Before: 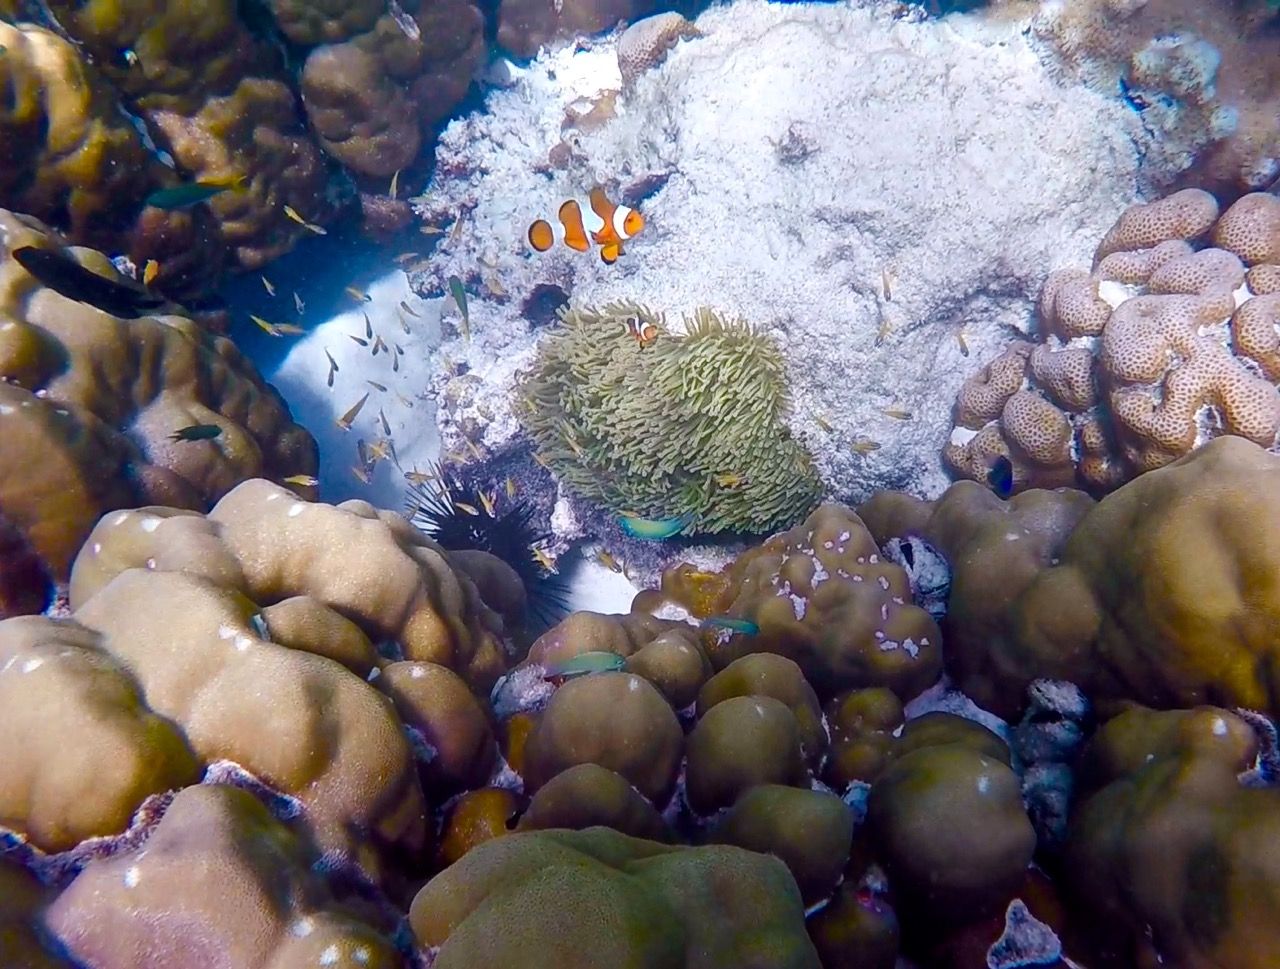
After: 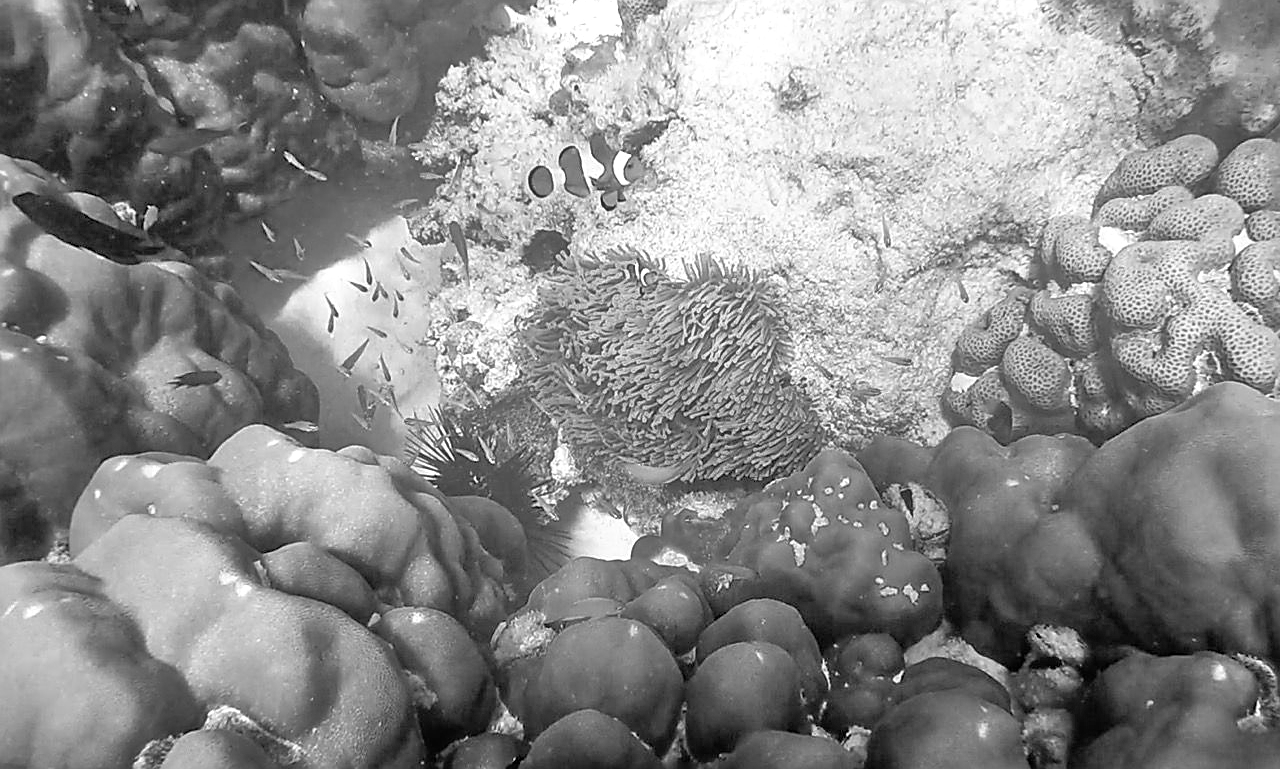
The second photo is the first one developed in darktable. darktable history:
tone equalizer: -7 EV 0.149 EV, -6 EV 0.569 EV, -5 EV 1.19 EV, -4 EV 1.34 EV, -3 EV 1.17 EV, -2 EV 0.6 EV, -1 EV 0.156 EV
sharpen: on, module defaults
color calibration: output gray [0.31, 0.36, 0.33, 0], illuminant as shot in camera, x 0.378, y 0.393, temperature 4170.95 K
crop and rotate: top 5.656%, bottom 14.894%
